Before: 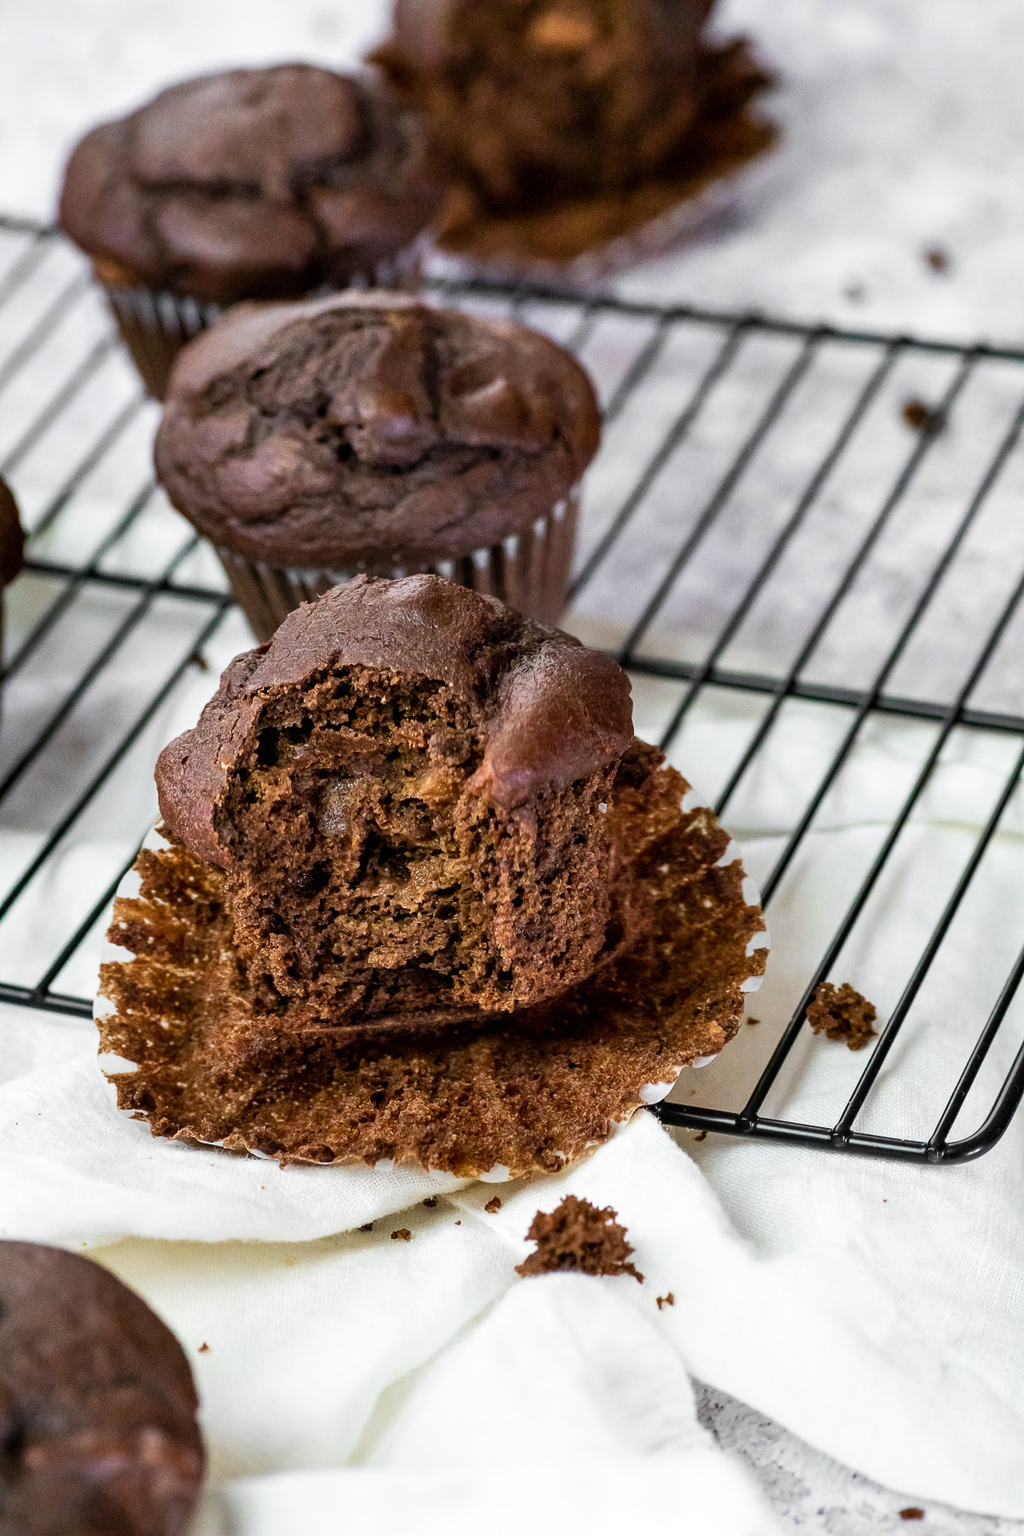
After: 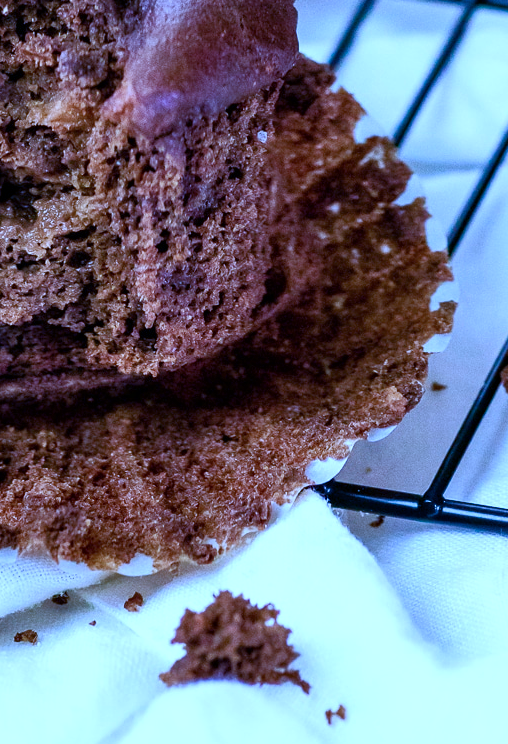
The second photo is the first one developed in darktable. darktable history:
crop: left 37.032%, top 45.032%, right 20.602%, bottom 13.611%
color balance rgb: highlights gain › chroma 3.028%, highlights gain › hue 77.04°, perceptual saturation grading › global saturation 20%, perceptual saturation grading › highlights -50.075%, perceptual saturation grading › shadows 30.675%, global vibrance 20%
color calibration: illuminant custom, x 0.461, y 0.43, temperature 2617.49 K
